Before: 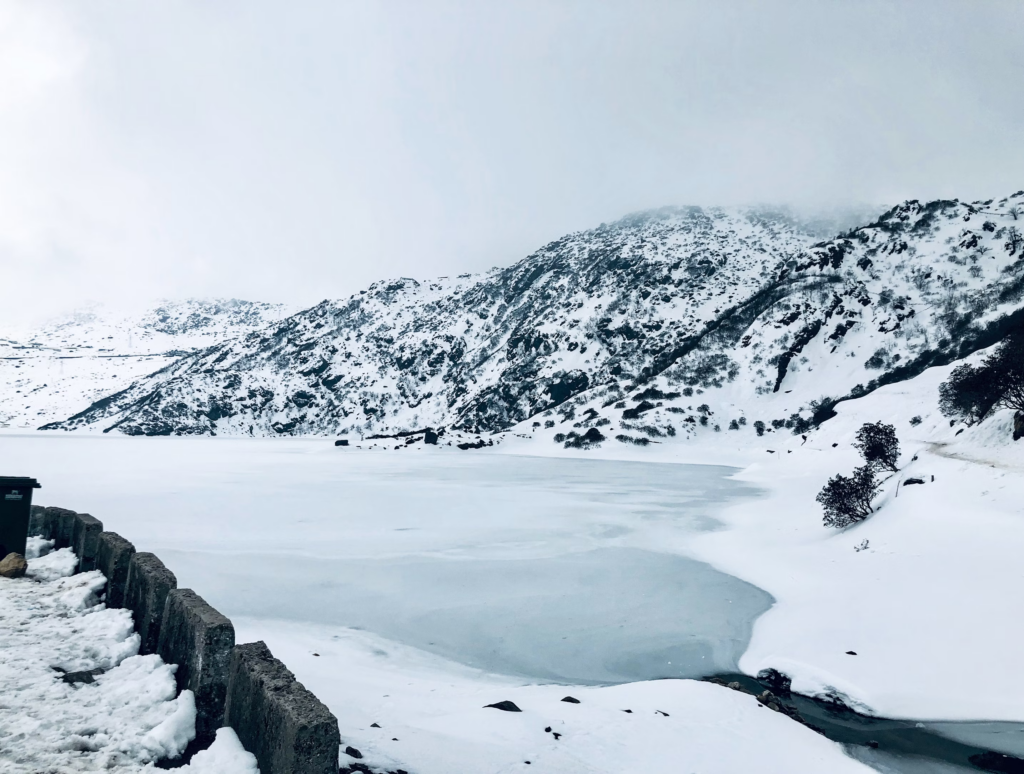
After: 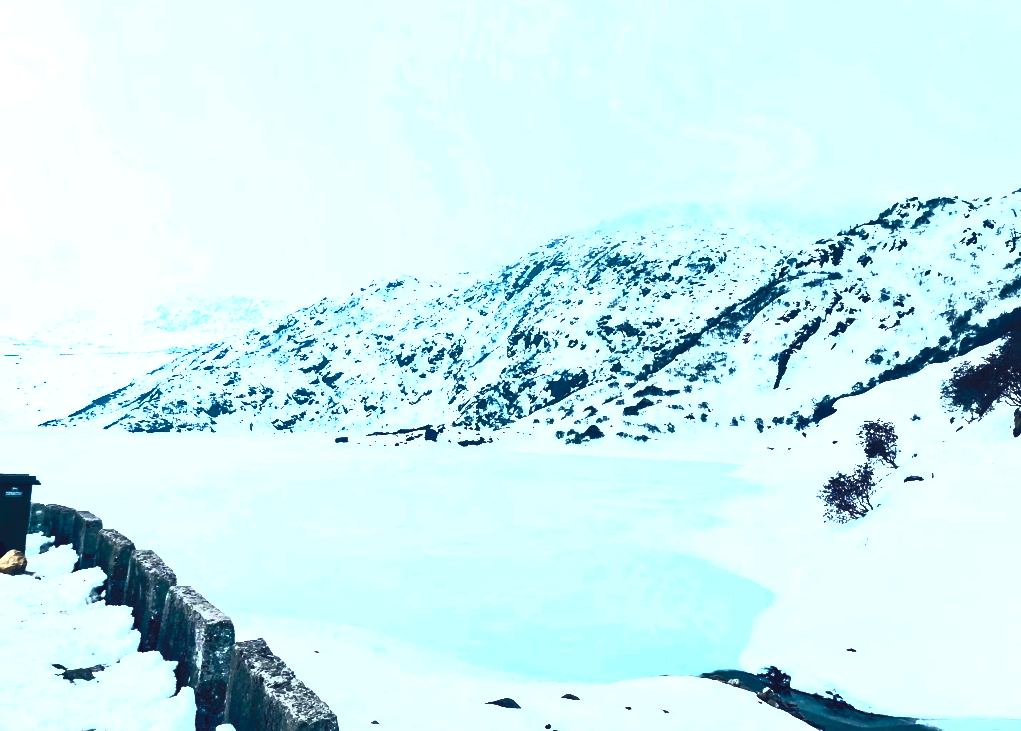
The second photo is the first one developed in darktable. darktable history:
crop: top 0.461%, right 0.265%, bottom 5.077%
tone equalizer: -8 EV -0.766 EV, -7 EV -0.724 EV, -6 EV -0.568 EV, -5 EV -0.424 EV, -3 EV 0.385 EV, -2 EV 0.6 EV, -1 EV 0.699 EV, +0 EV 0.775 EV, edges refinement/feathering 500, mask exposure compensation -1.57 EV, preserve details no
exposure: exposure 0.6 EV, compensate exposure bias true, compensate highlight preservation false
contrast brightness saturation: contrast 0.987, brightness 0.985, saturation 0.987
